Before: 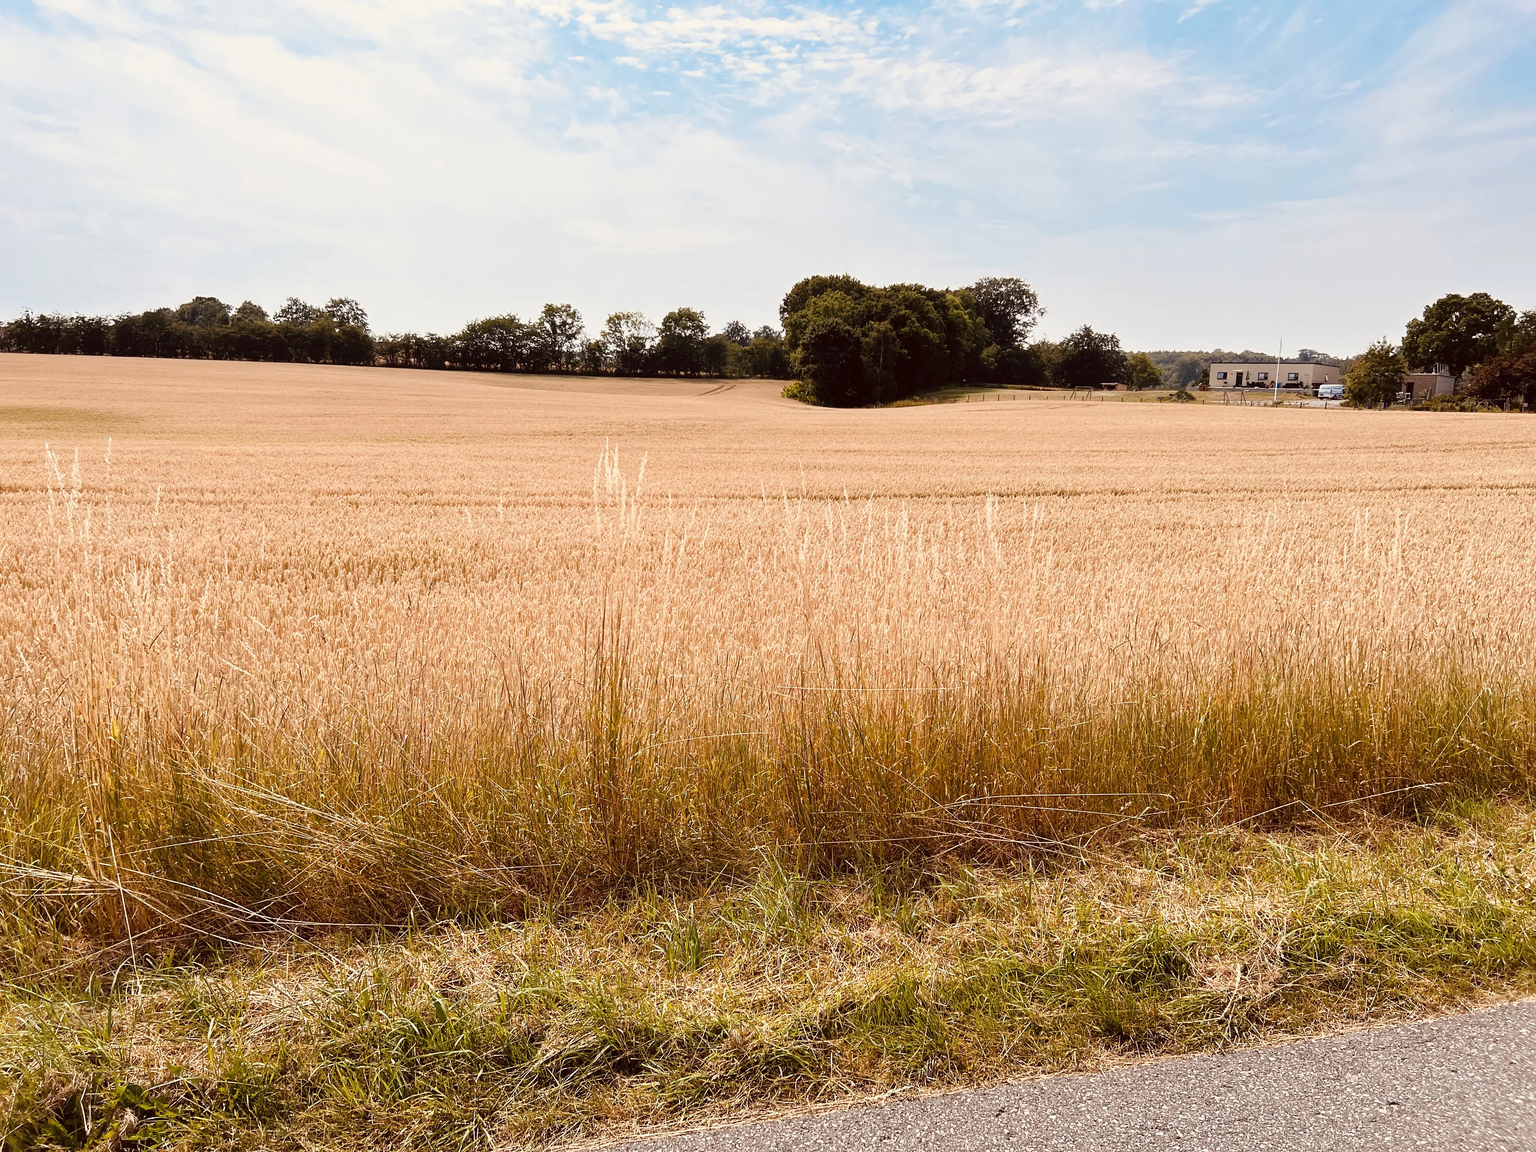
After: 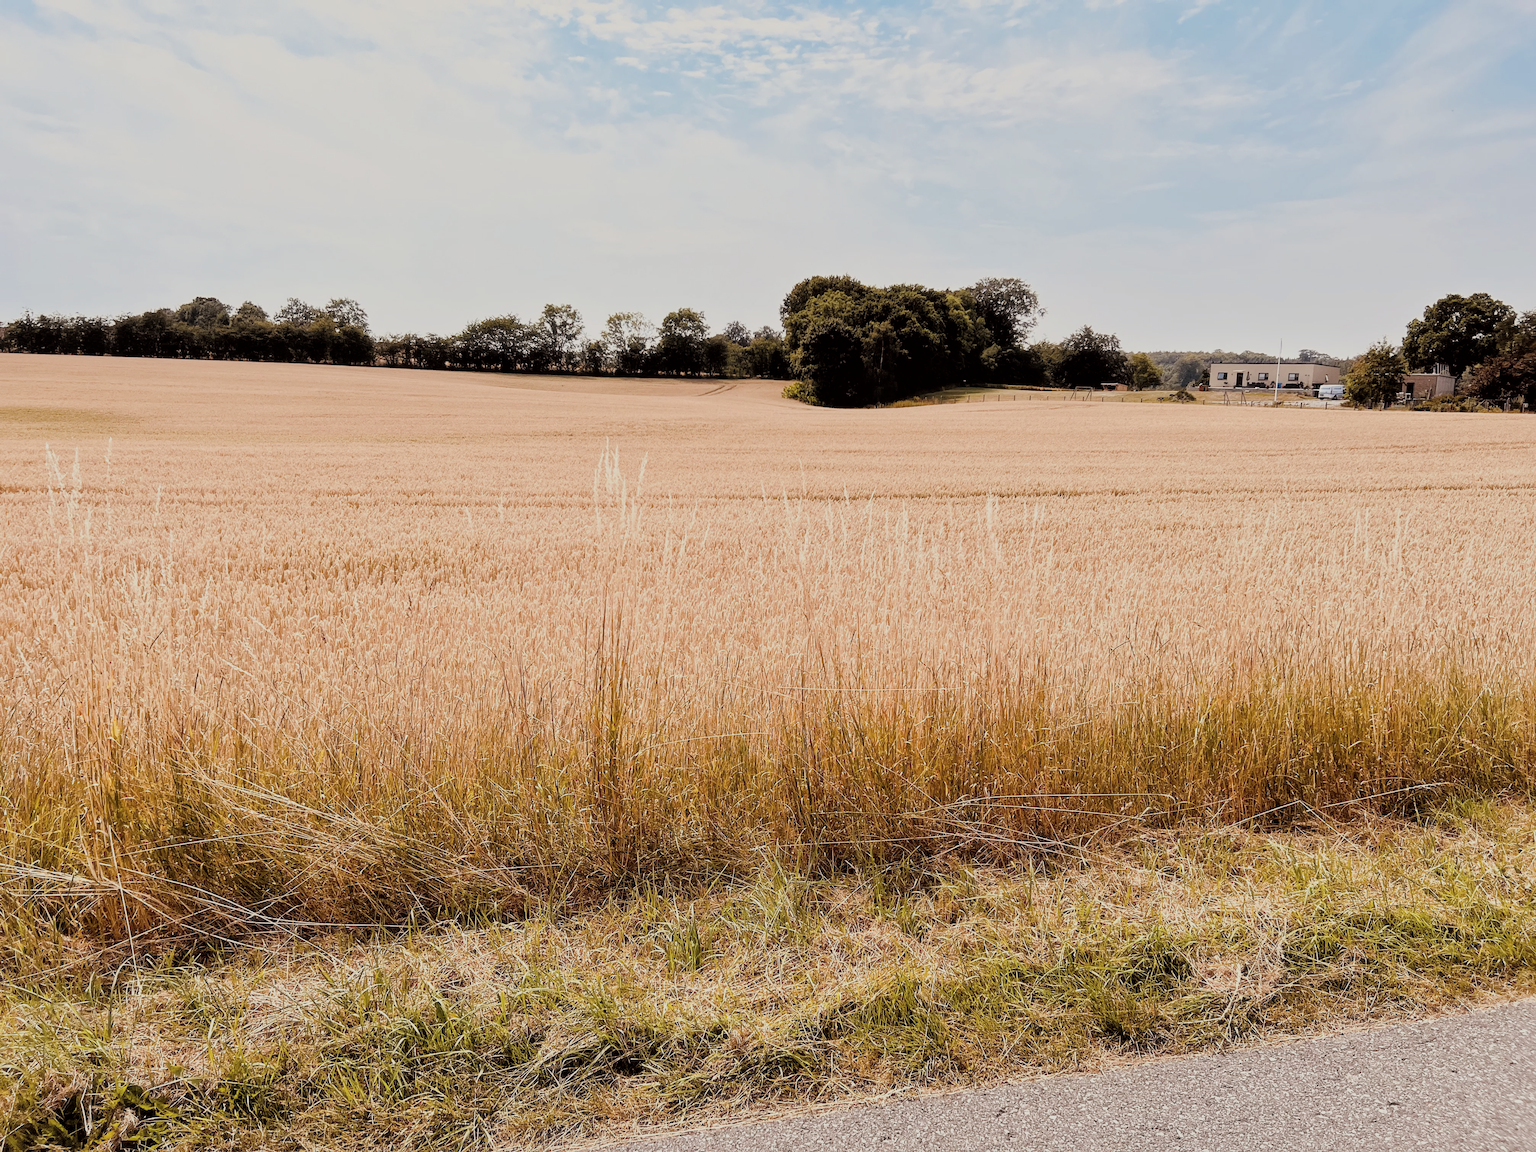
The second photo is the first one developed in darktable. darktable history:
contrast brightness saturation: contrast 0.05, brightness 0.06, saturation 0.01
local contrast: mode bilateral grid, contrast 20, coarseness 50, detail 130%, midtone range 0.2
haze removal: strength -0.05
filmic rgb: black relative exposure -7.15 EV, white relative exposure 5.36 EV, hardness 3.02
